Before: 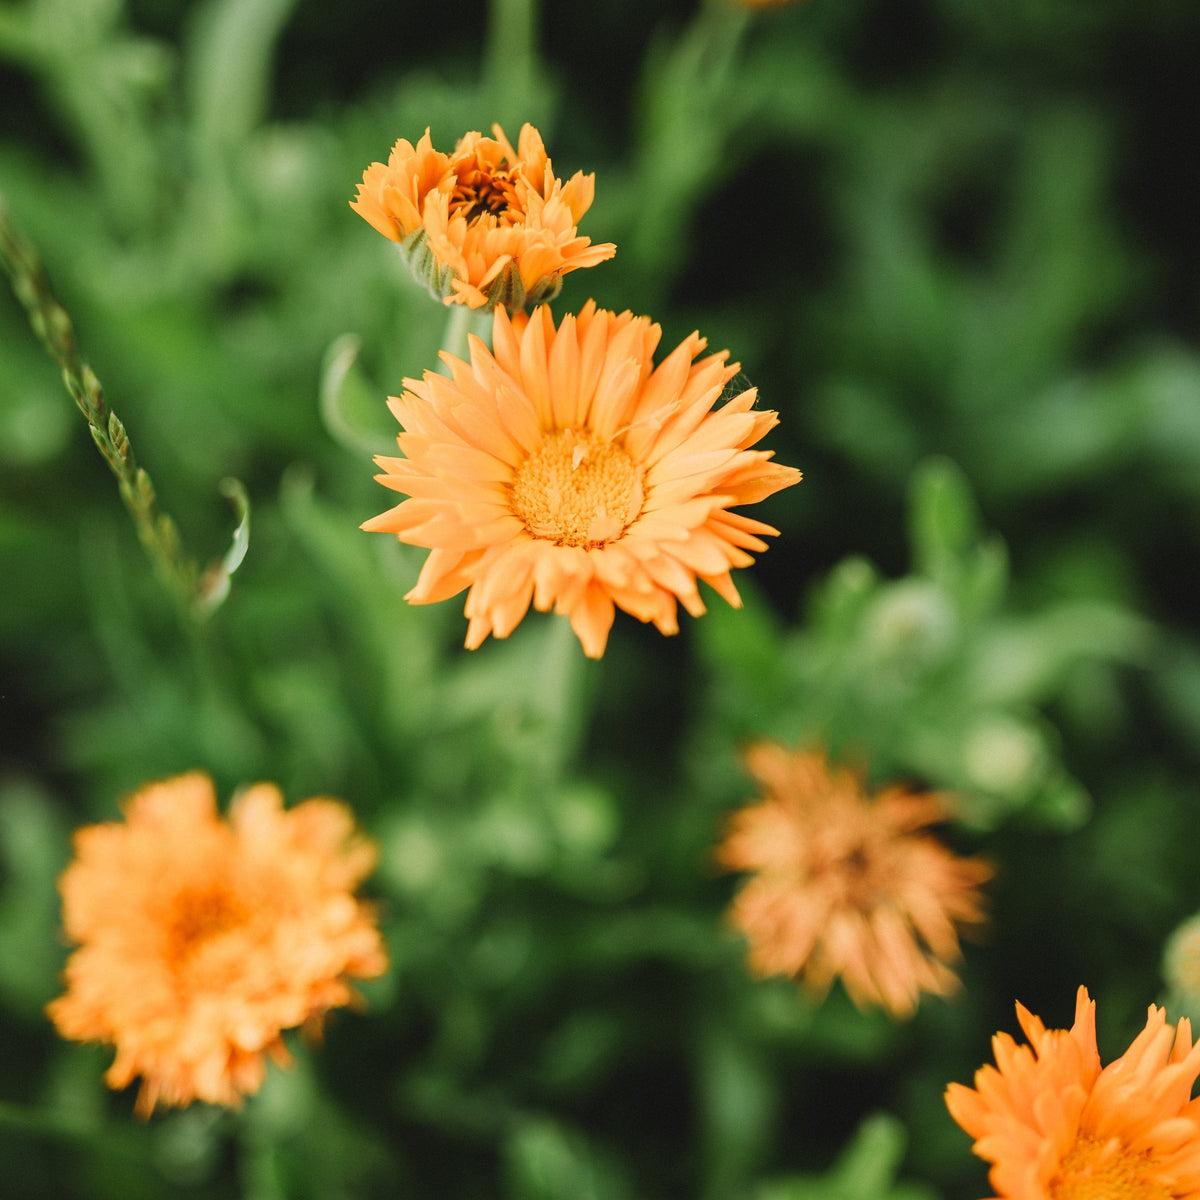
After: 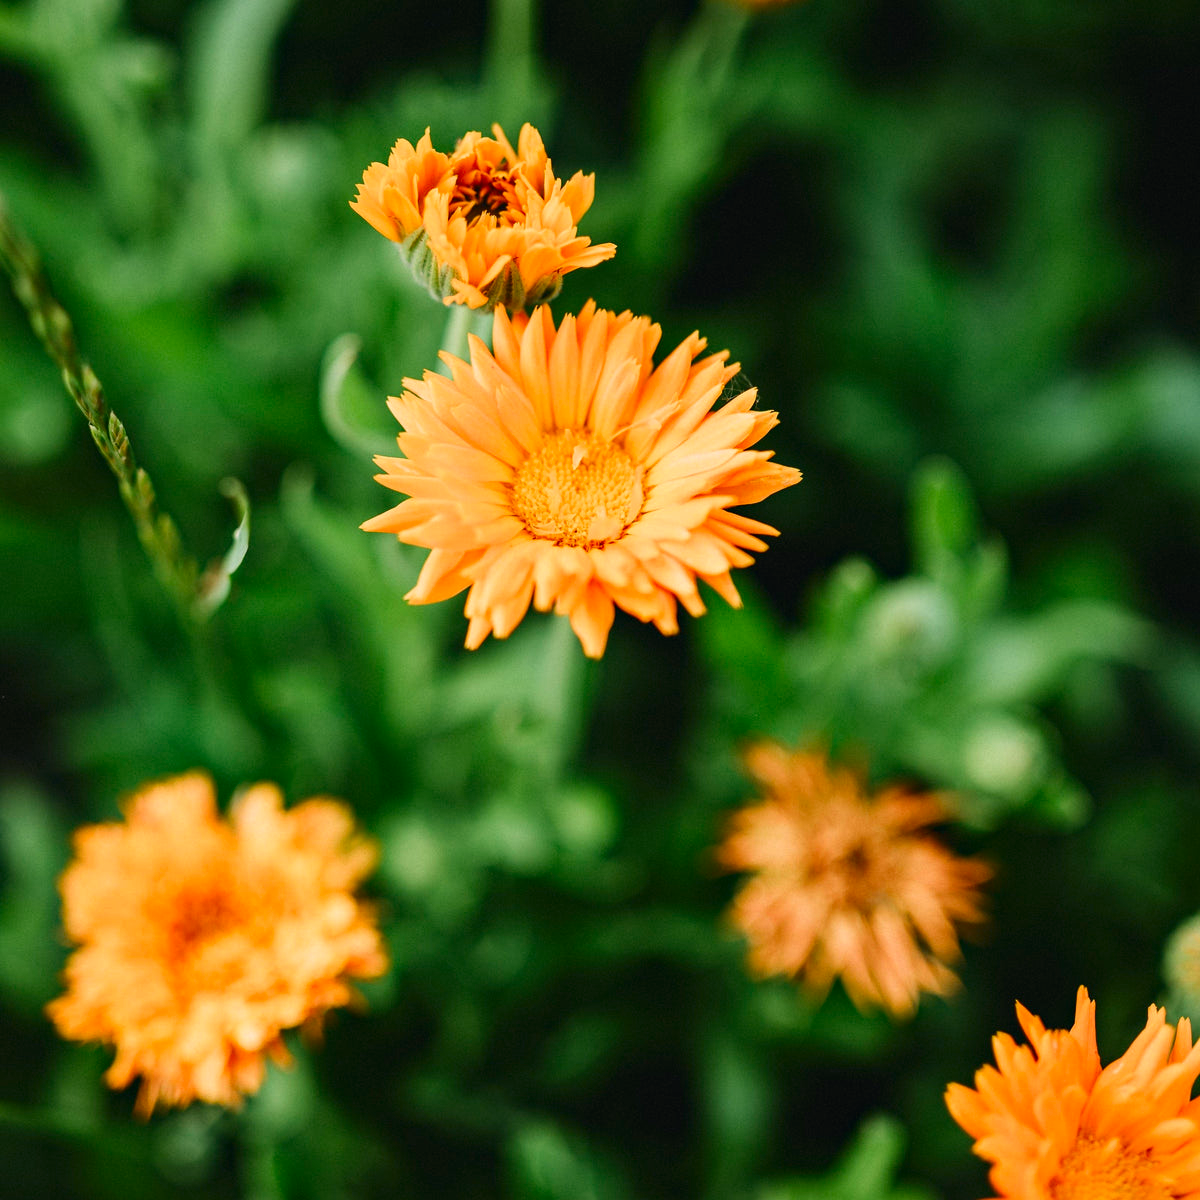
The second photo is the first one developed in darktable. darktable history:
contrast brightness saturation: contrast 0.13, brightness -0.05, saturation 0.16
haze removal: compatibility mode true, adaptive false
